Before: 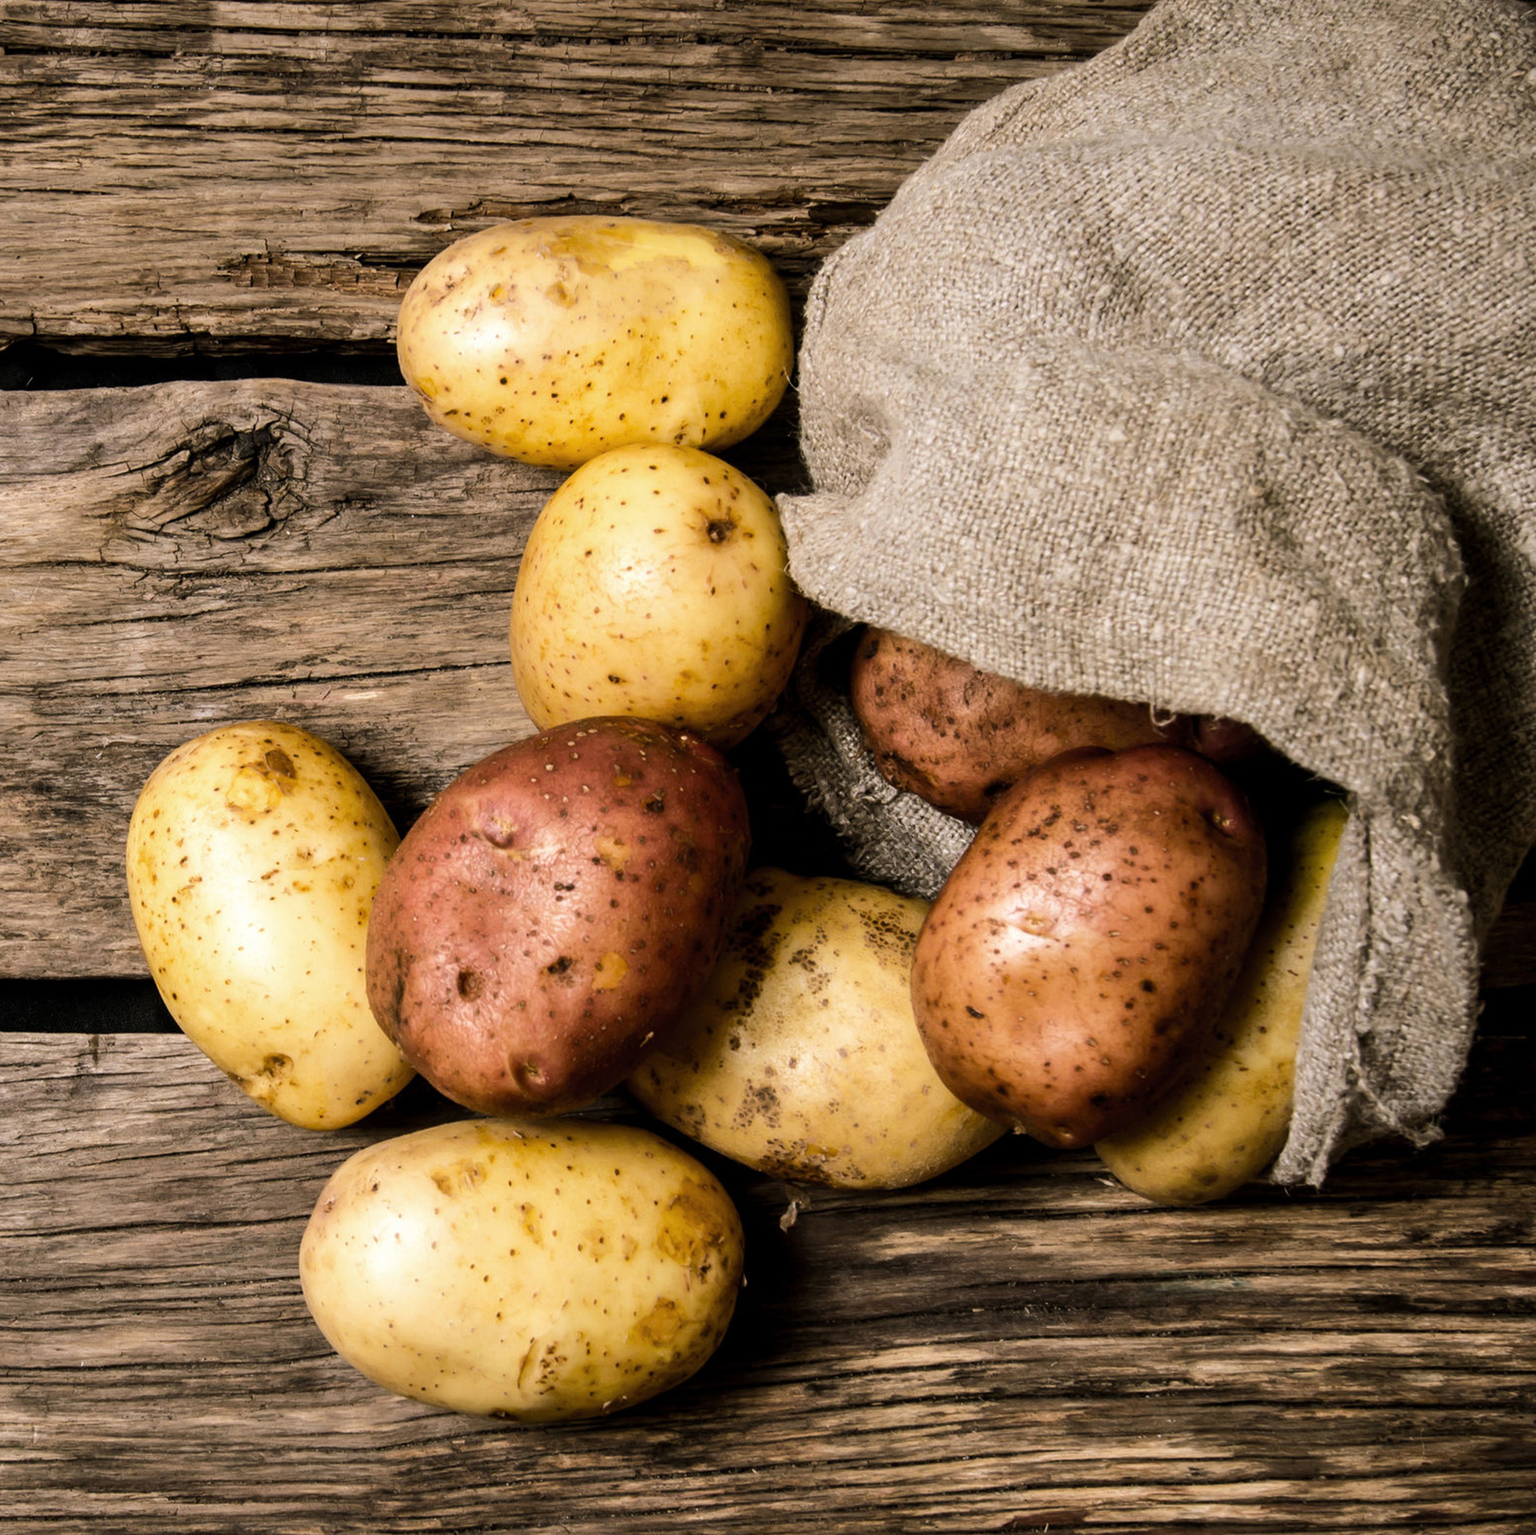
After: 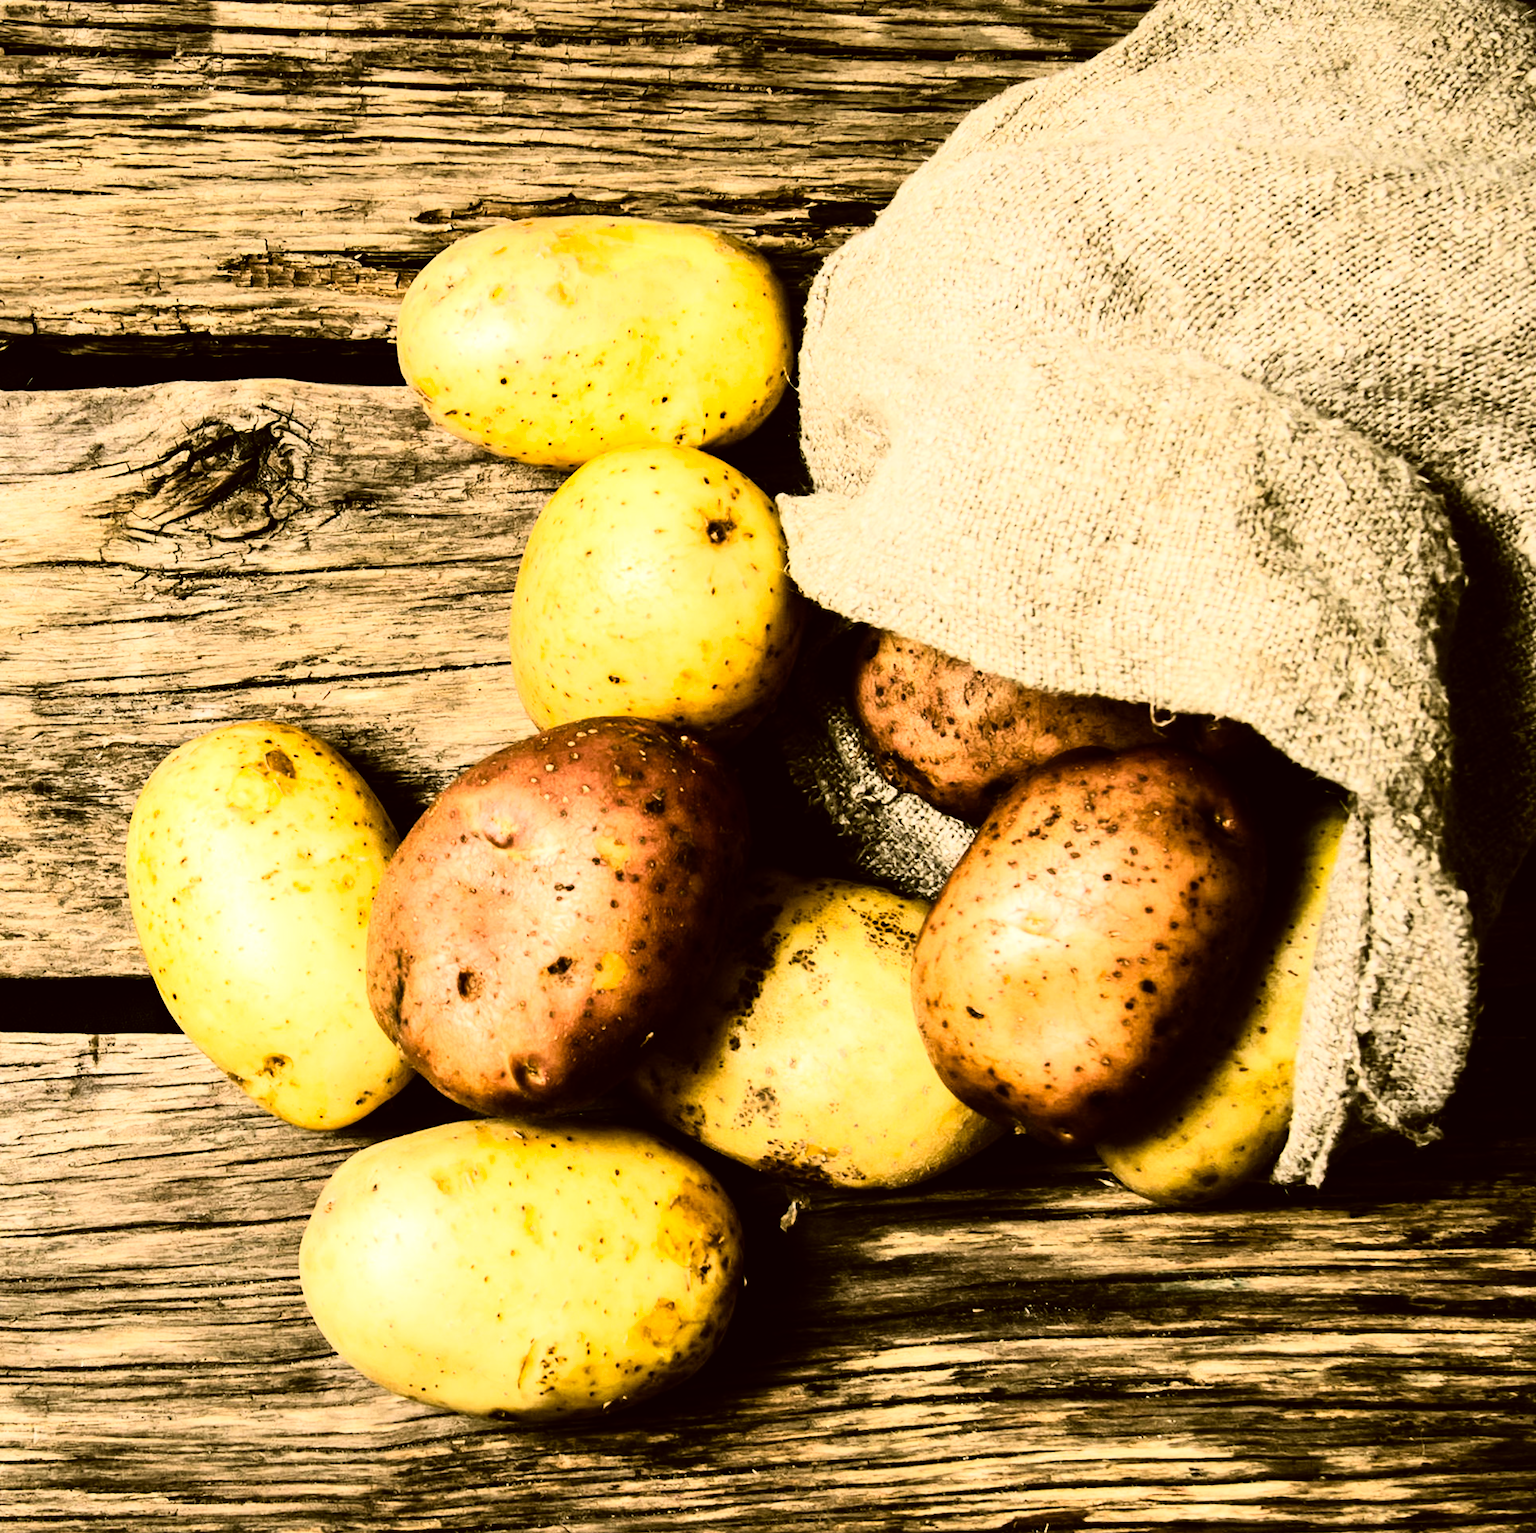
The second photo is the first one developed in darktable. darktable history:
crop: bottom 0.071%
rgb curve: curves: ch0 [(0, 0) (0.21, 0.15) (0.24, 0.21) (0.5, 0.75) (0.75, 0.96) (0.89, 0.99) (1, 1)]; ch1 [(0, 0.02) (0.21, 0.13) (0.25, 0.2) (0.5, 0.67) (0.75, 0.9) (0.89, 0.97) (1, 1)]; ch2 [(0, 0.02) (0.21, 0.13) (0.25, 0.2) (0.5, 0.67) (0.75, 0.9) (0.89, 0.97) (1, 1)], compensate middle gray true
color correction: highlights a* -1.43, highlights b* 10.12, shadows a* 0.395, shadows b* 19.35
